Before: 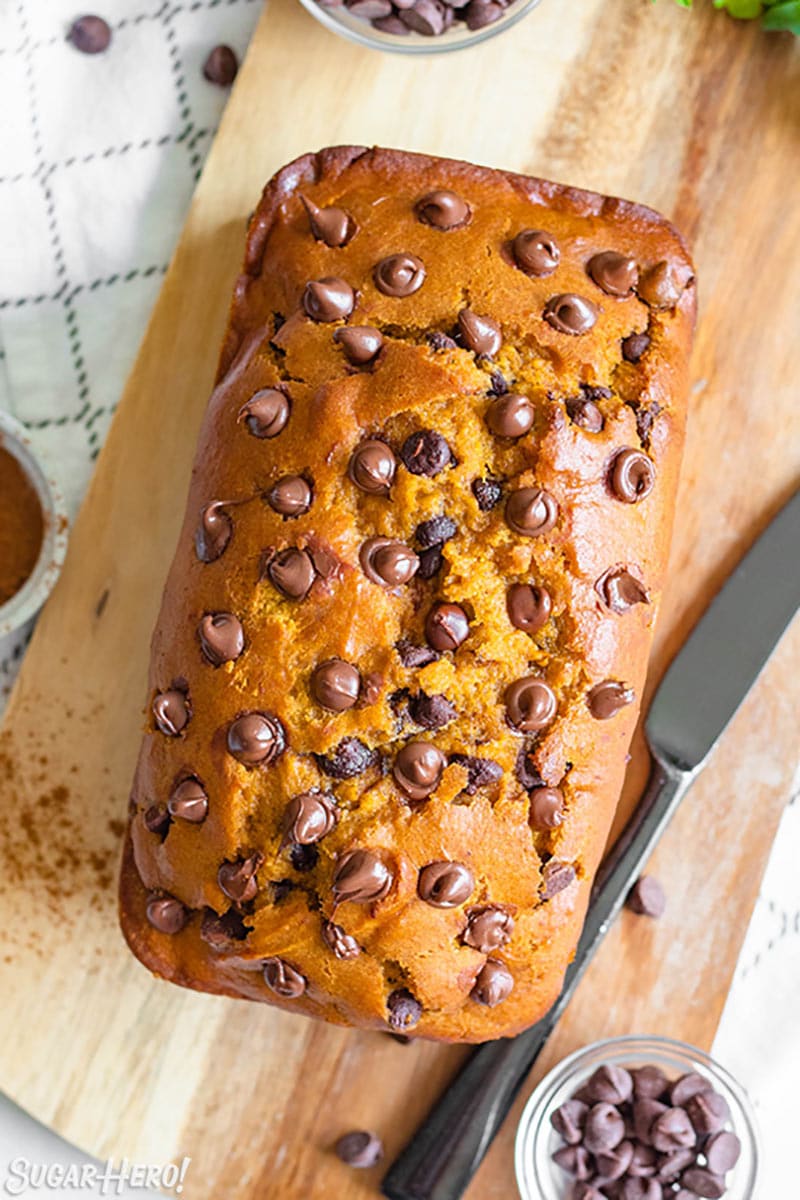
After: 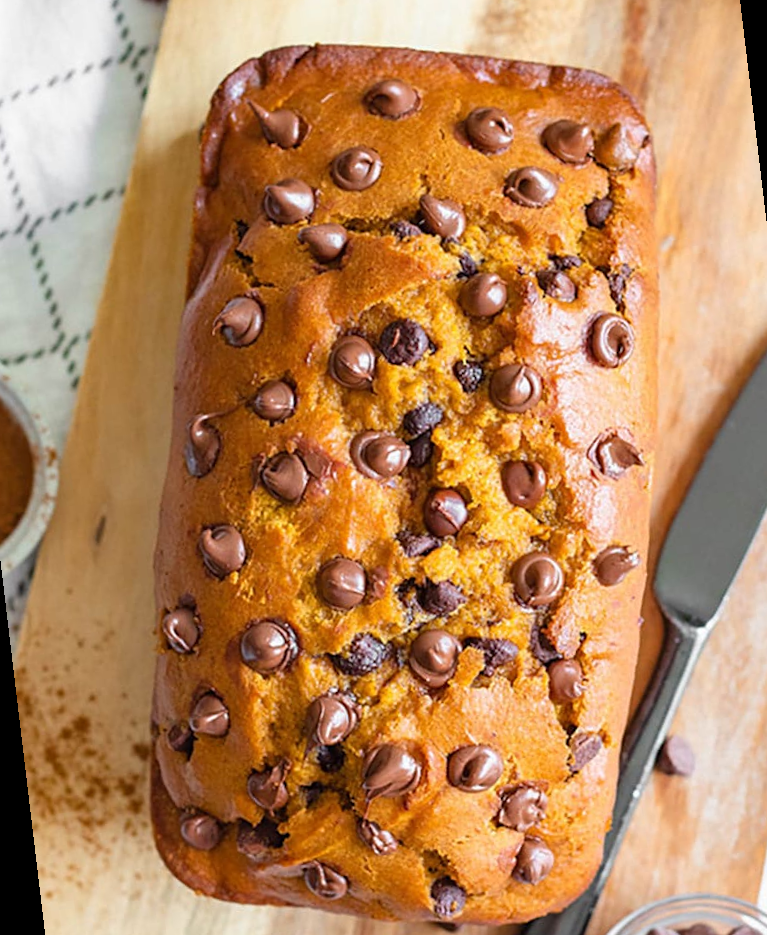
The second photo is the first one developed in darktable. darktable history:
rotate and perspective: rotation -6.83°, automatic cropping off
crop: left 7.856%, top 11.836%, right 10.12%, bottom 15.387%
